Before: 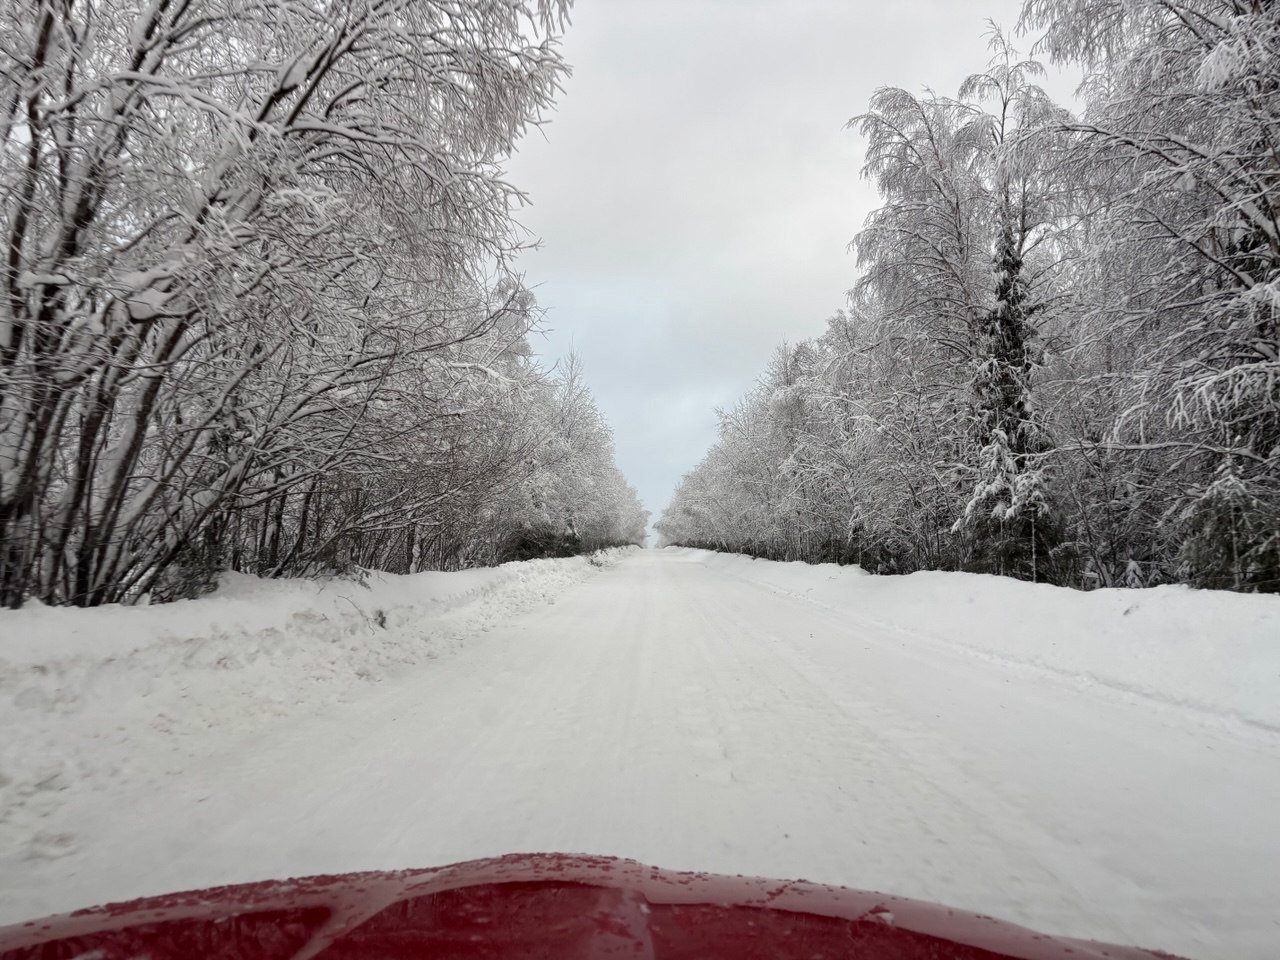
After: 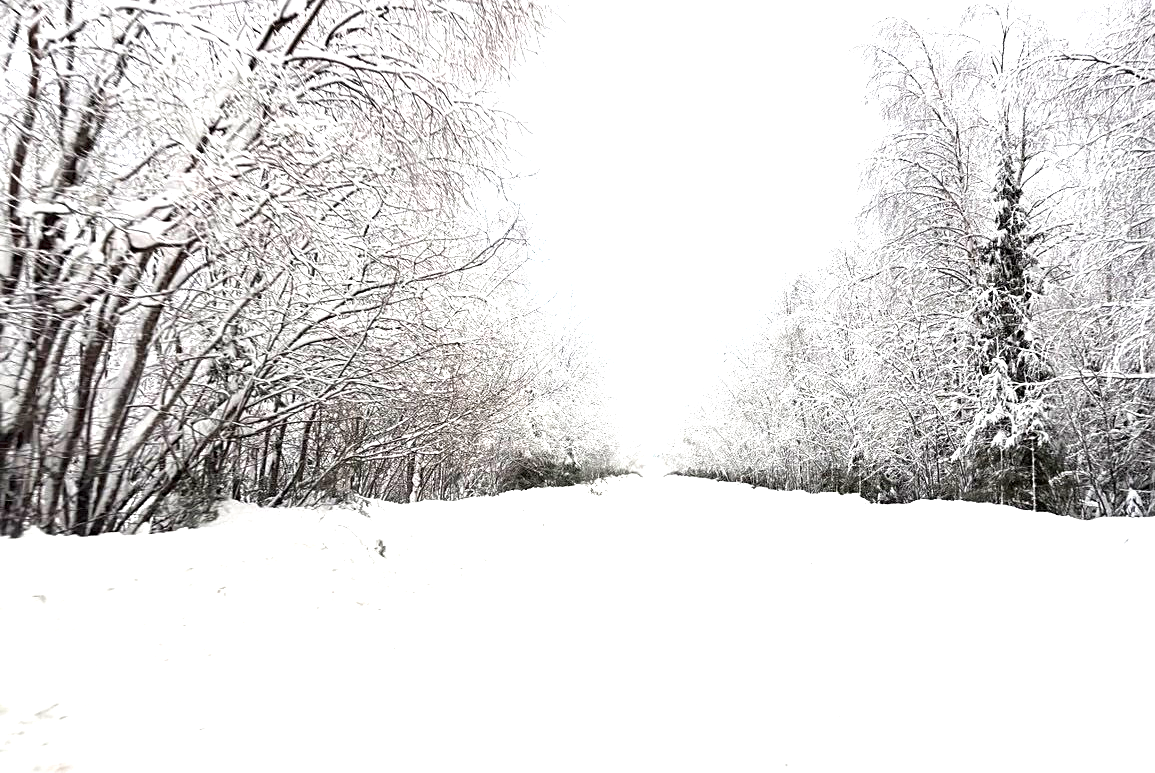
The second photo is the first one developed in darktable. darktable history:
sharpen: on, module defaults
exposure: black level correction 0, exposure 1.741 EV, compensate exposure bias true, compensate highlight preservation false
crop: top 7.49%, right 9.717%, bottom 11.943%
